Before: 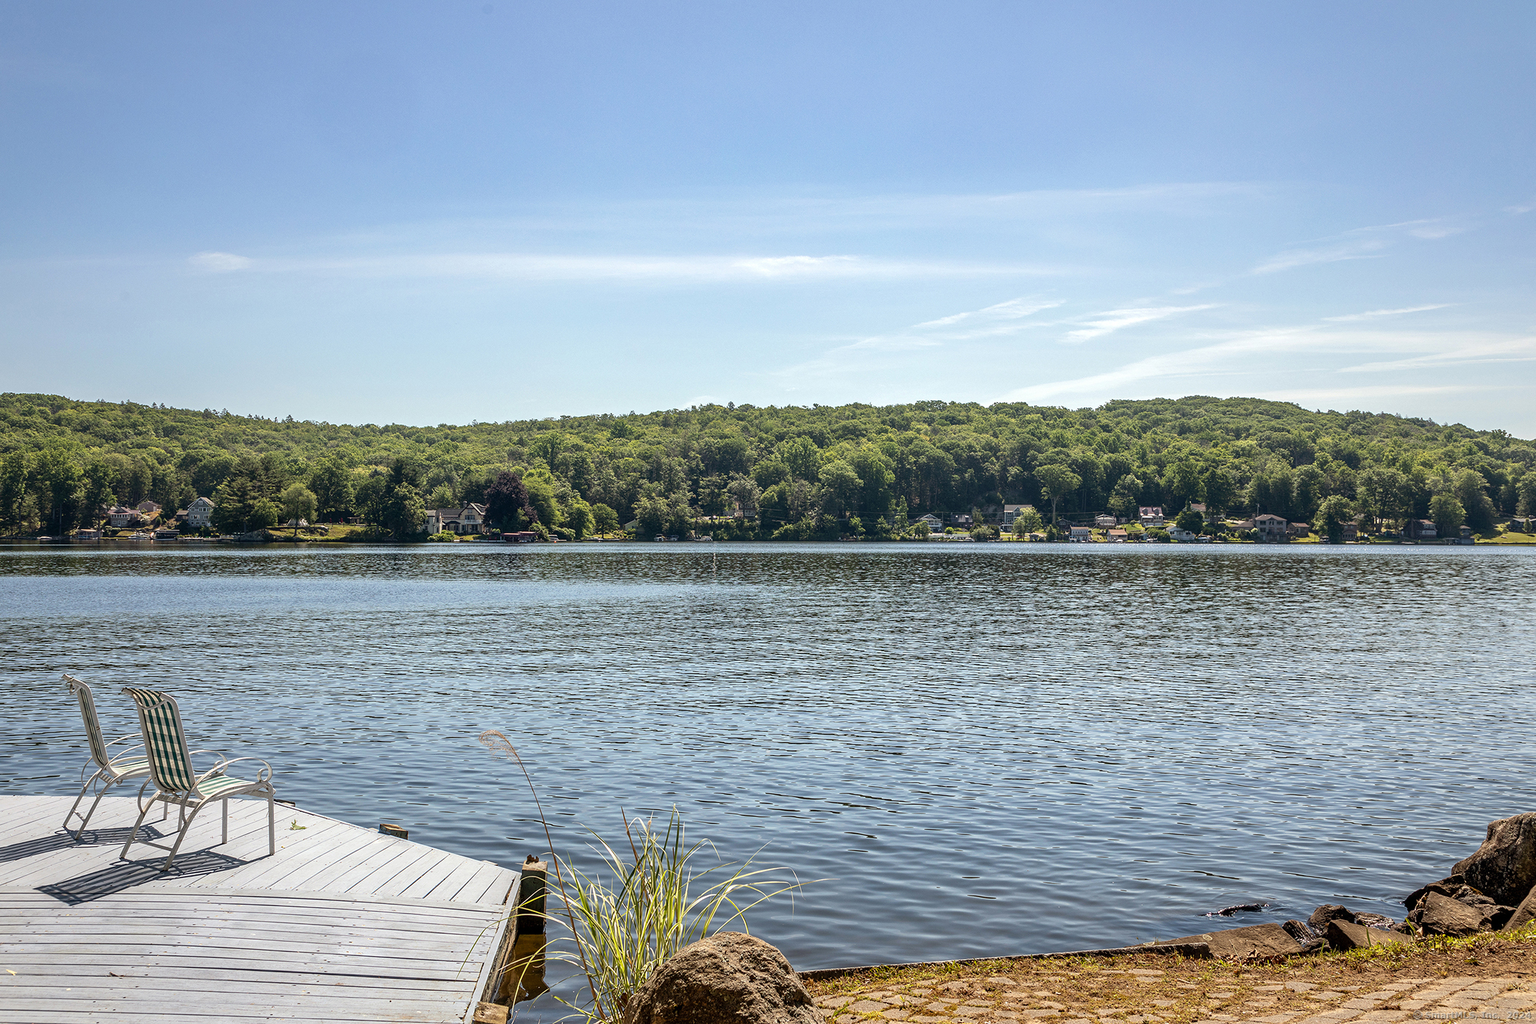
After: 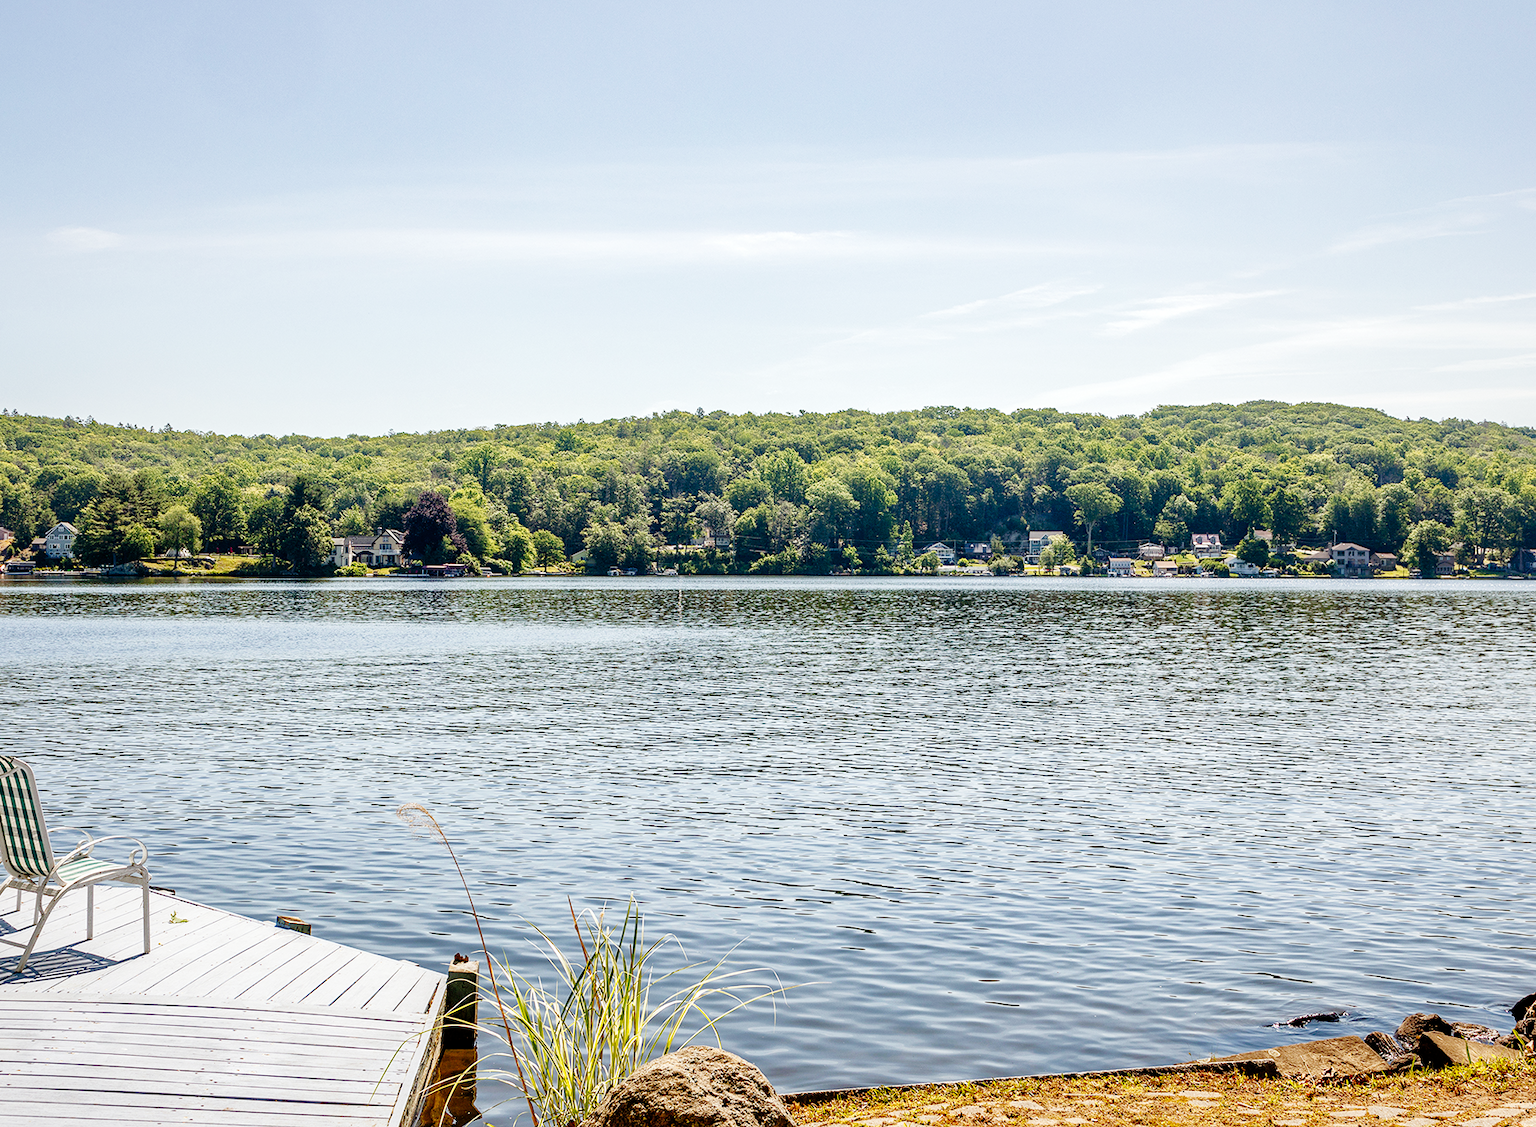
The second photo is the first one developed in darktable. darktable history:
crop: left 9.779%, top 6.271%, right 7.18%, bottom 2.346%
shadows and highlights: on, module defaults
tone curve: curves: ch0 [(0, 0) (0.004, 0) (0.133, 0.071) (0.325, 0.456) (0.832, 0.957) (1, 1)], preserve colors none
